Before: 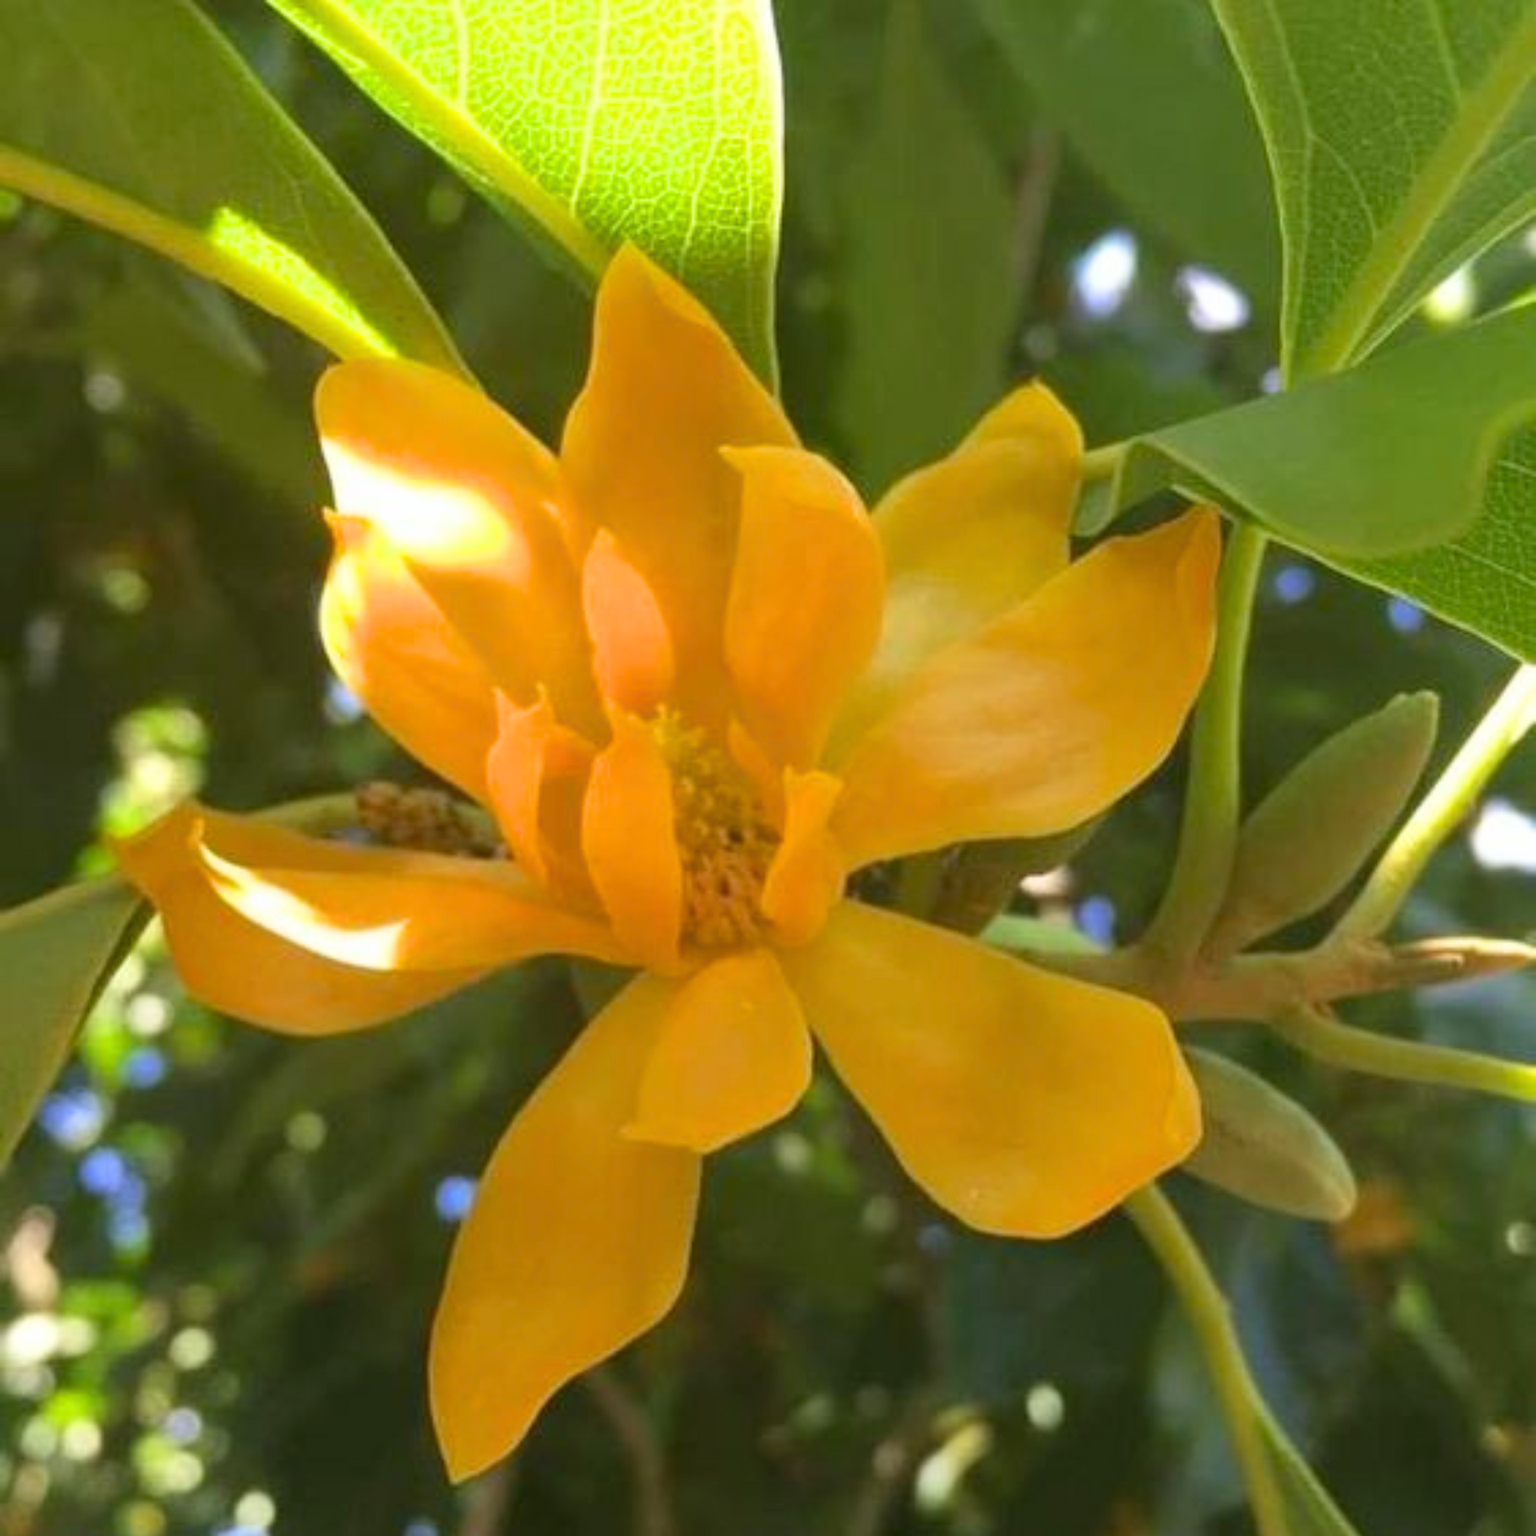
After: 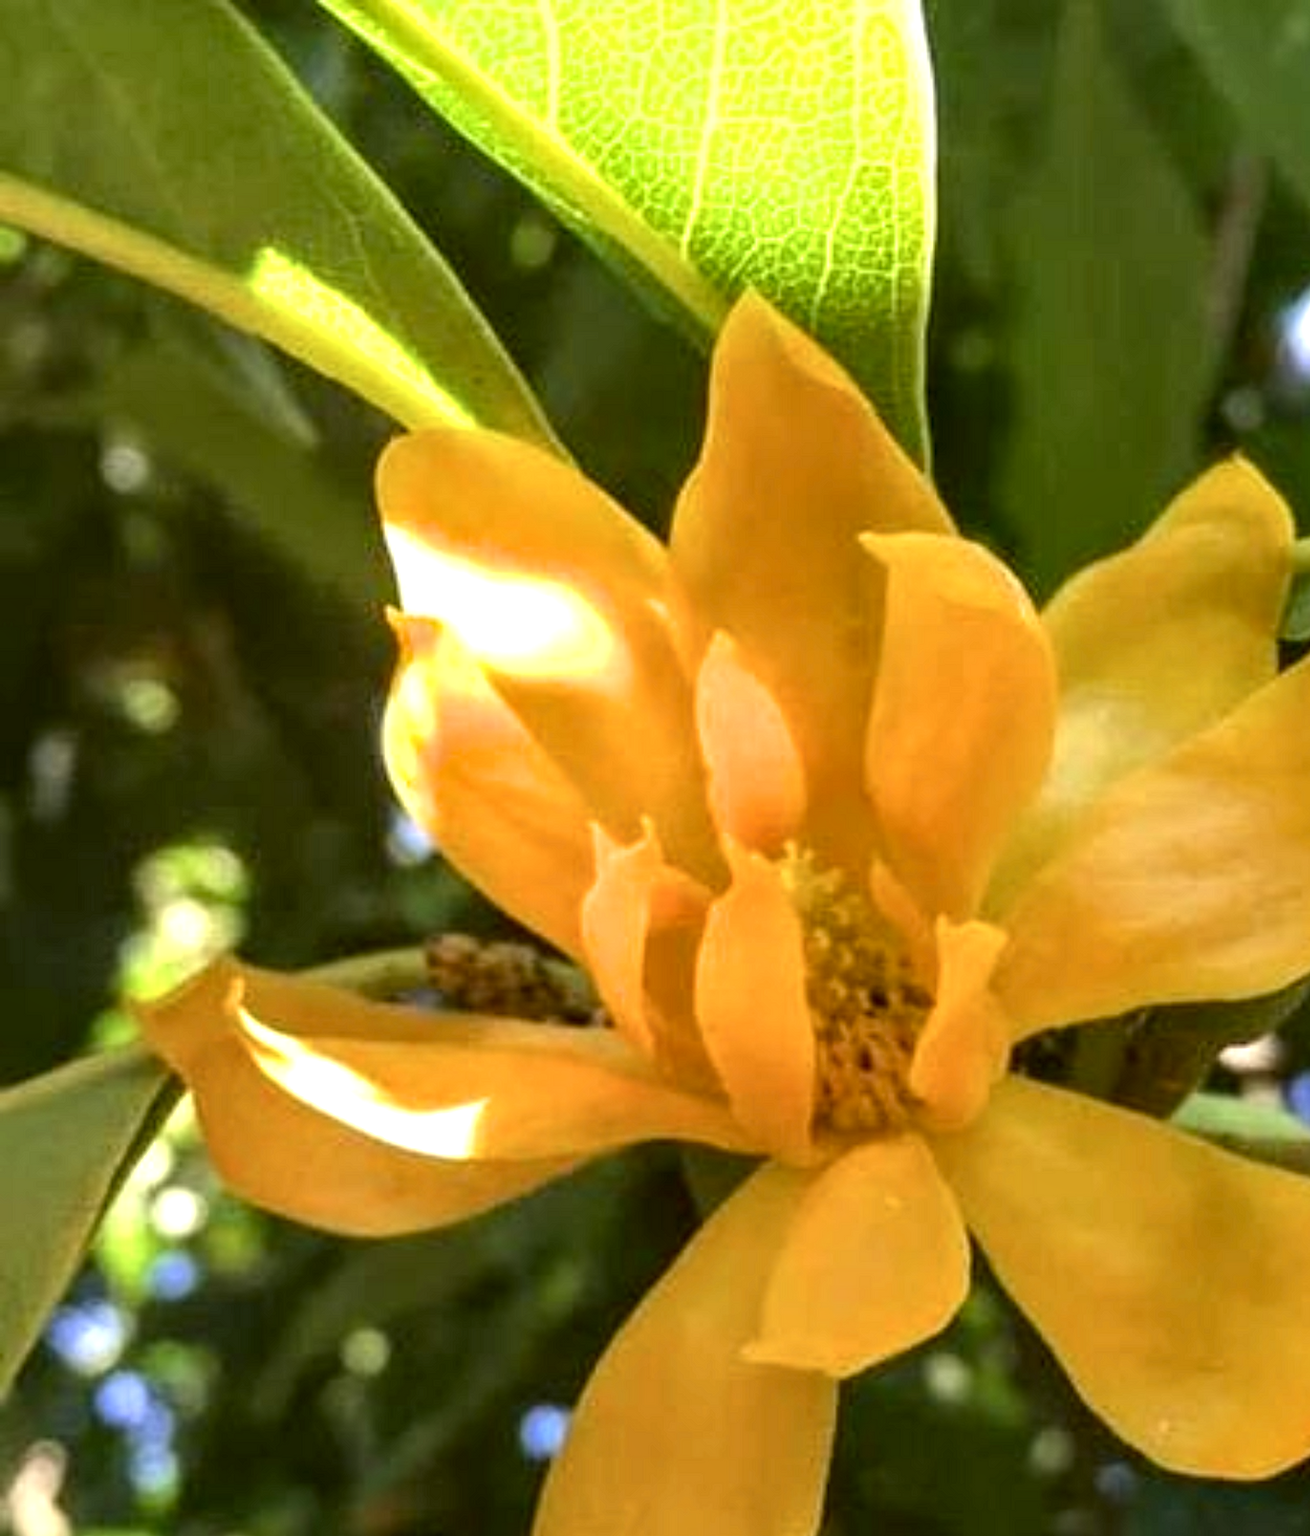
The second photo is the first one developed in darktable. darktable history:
local contrast: highlights 19%, detail 187%
crop: right 28.589%, bottom 16.271%
tone equalizer: edges refinement/feathering 500, mask exposure compensation -1.57 EV, preserve details no
